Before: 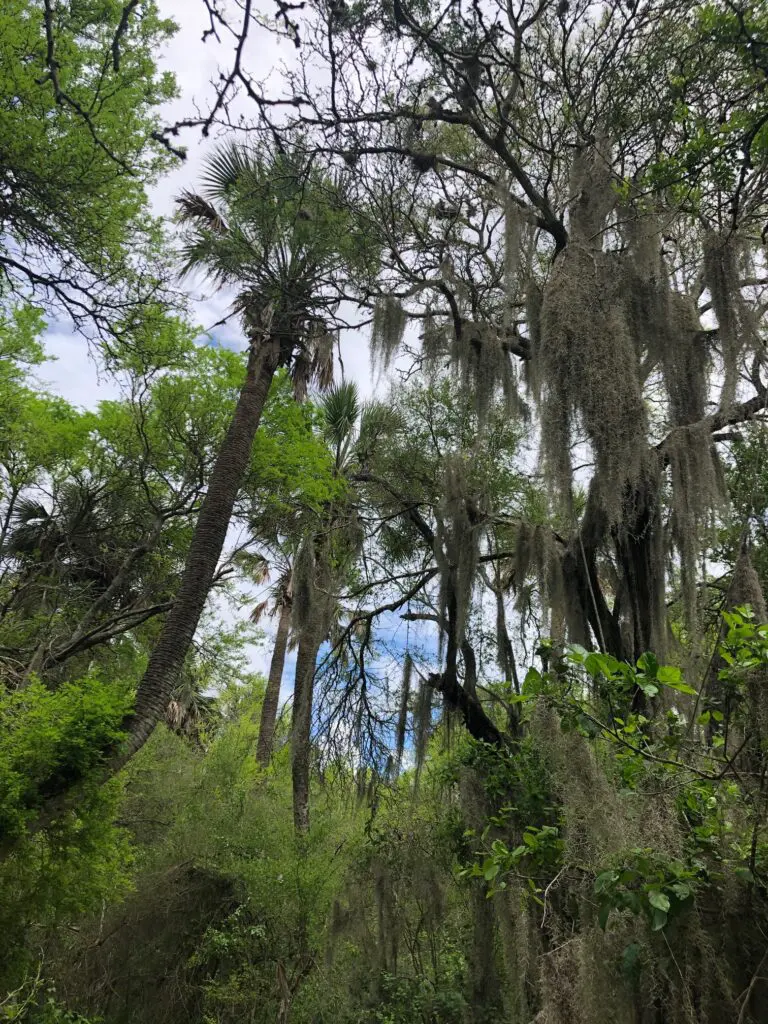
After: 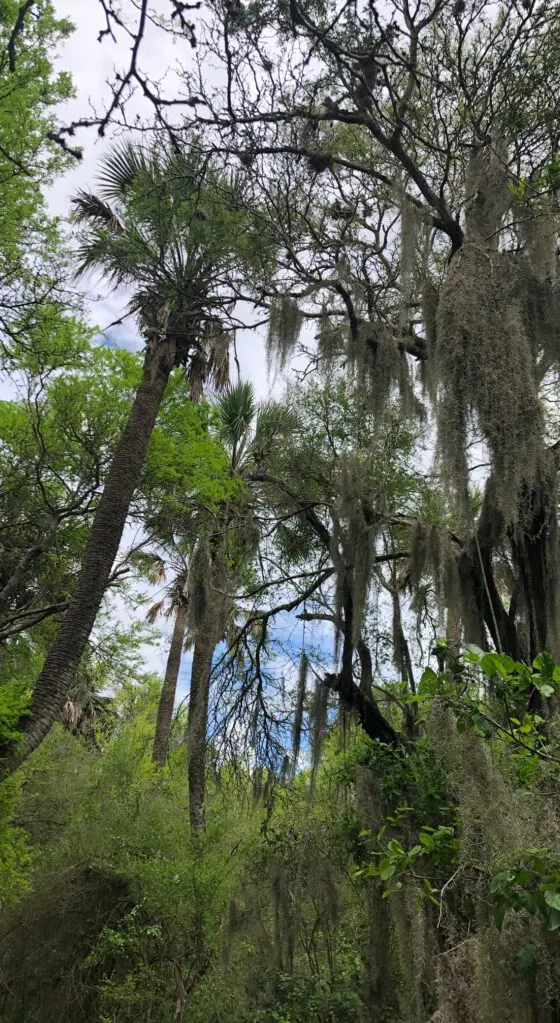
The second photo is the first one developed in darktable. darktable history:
crop: left 13.566%, right 13.414%
